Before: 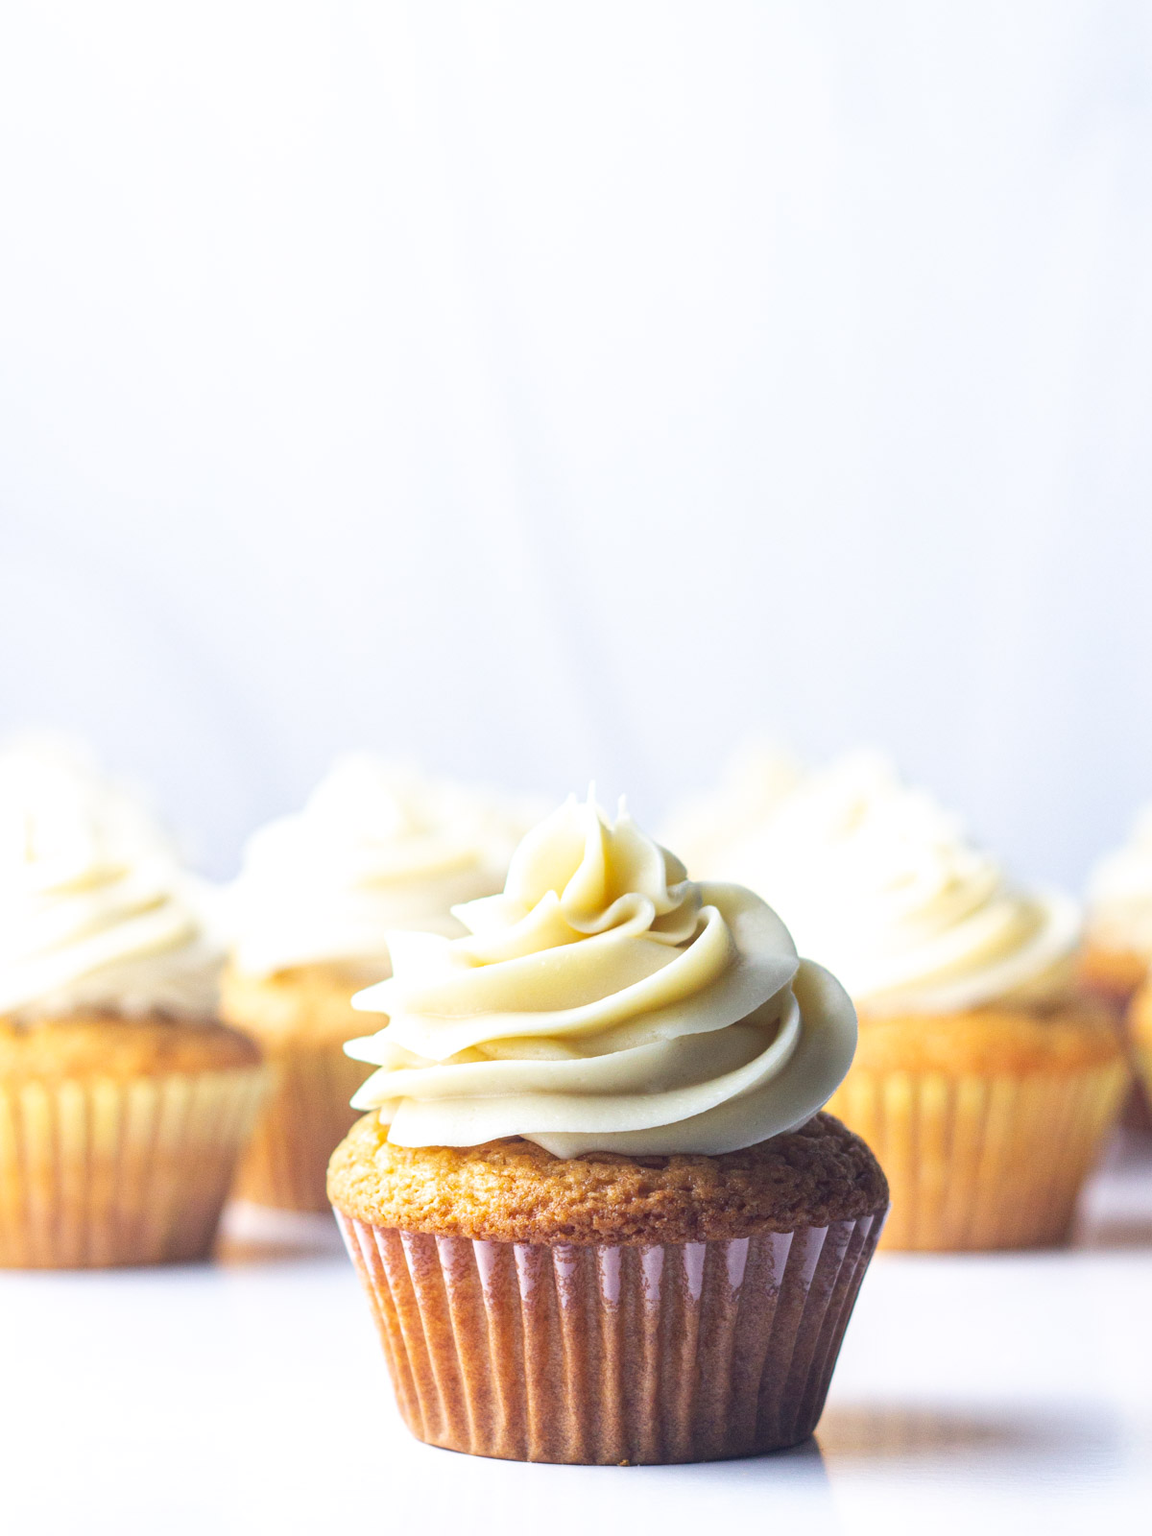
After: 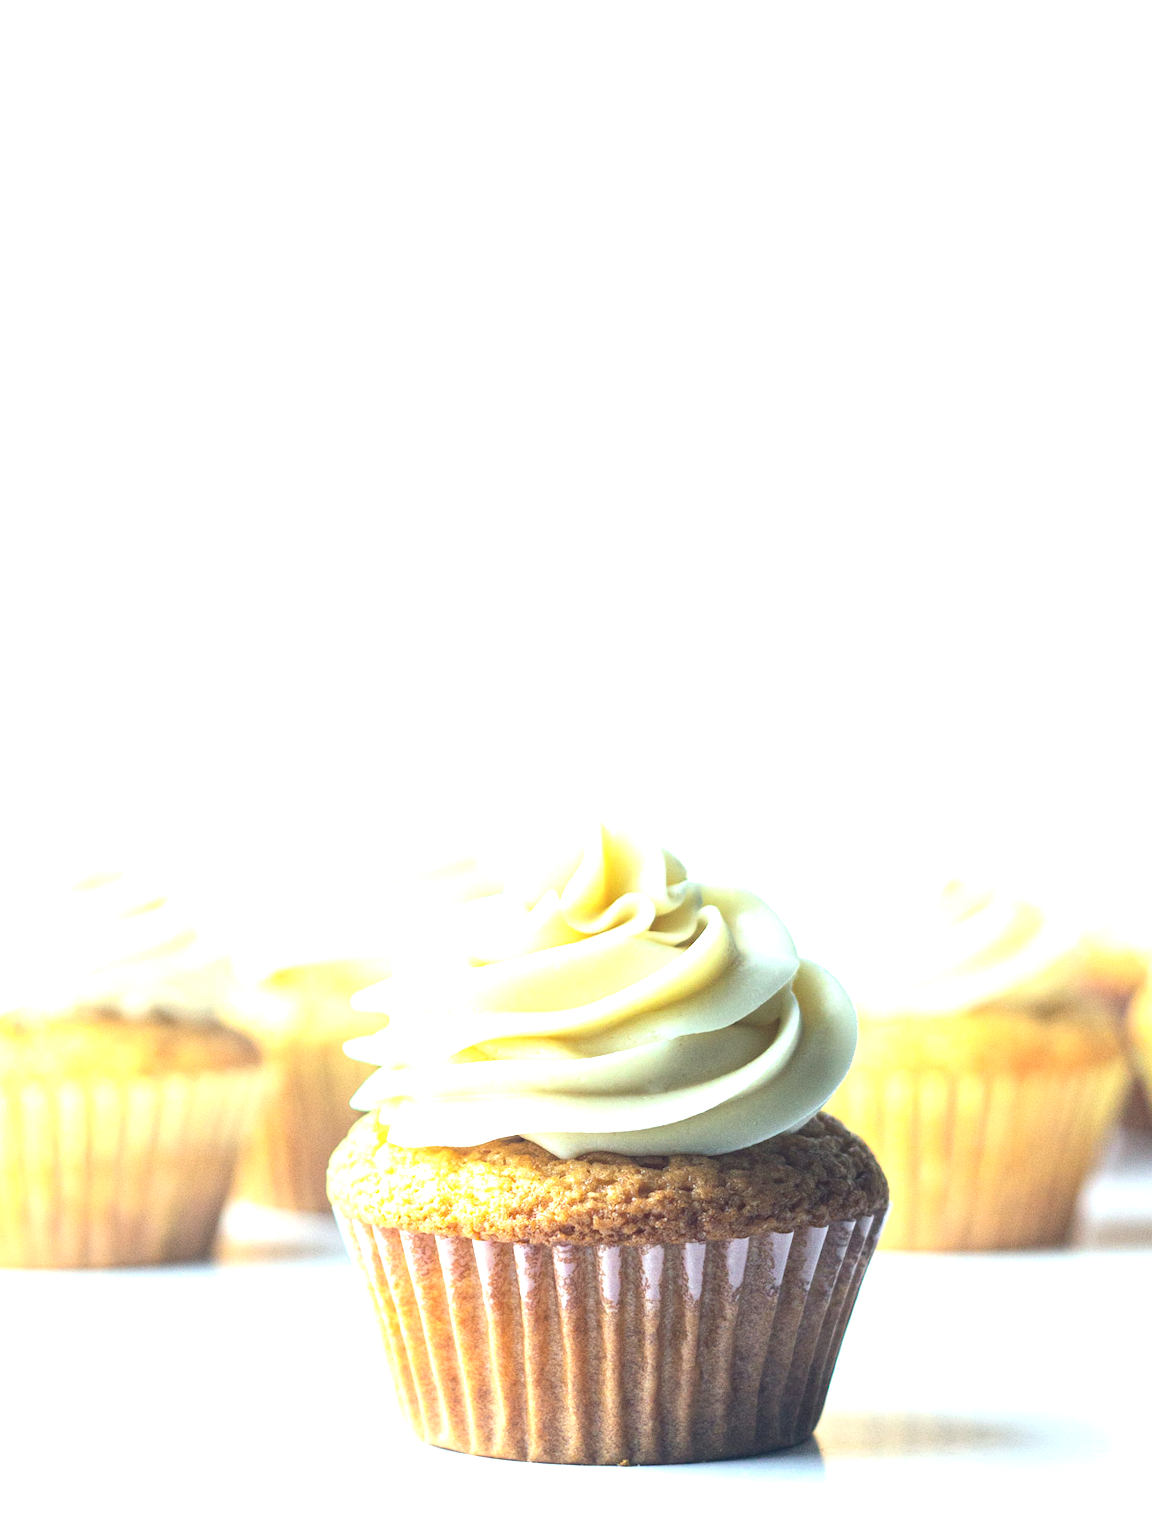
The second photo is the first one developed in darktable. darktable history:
contrast brightness saturation: contrast 0.102, saturation -0.359
color correction: highlights a* -7.48, highlights b* 1.41, shadows a* -3.27, saturation 1.38
exposure: black level correction 0, exposure 0.932 EV, compensate highlight preservation false
